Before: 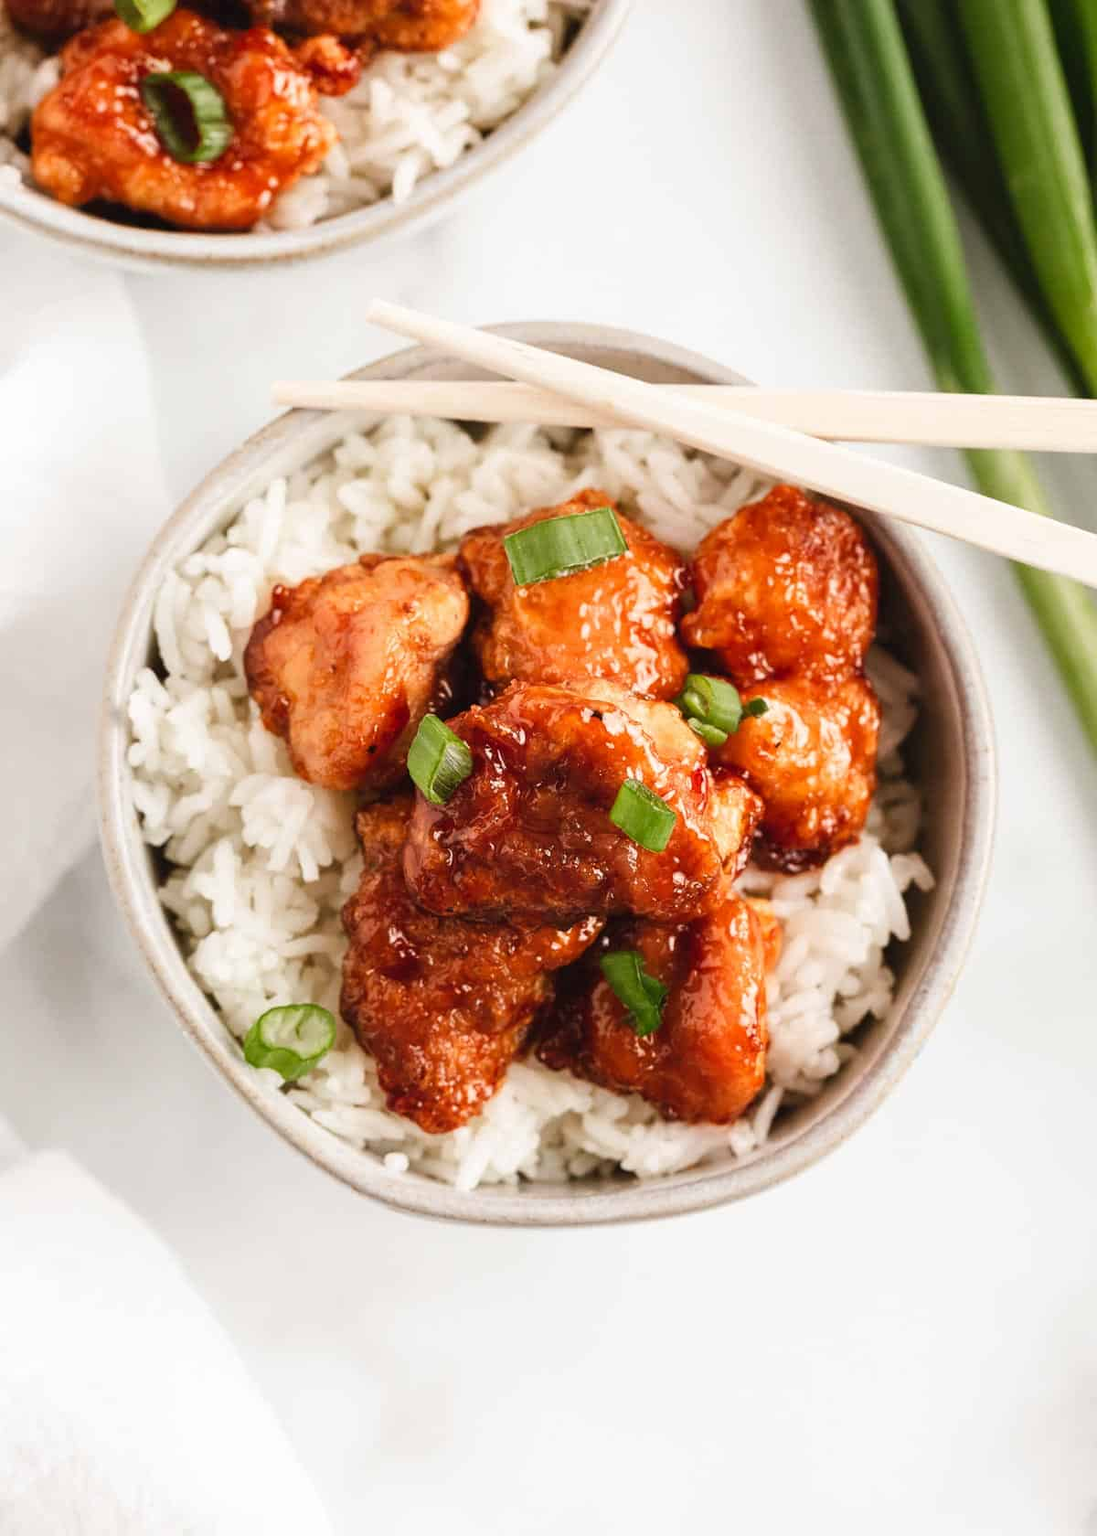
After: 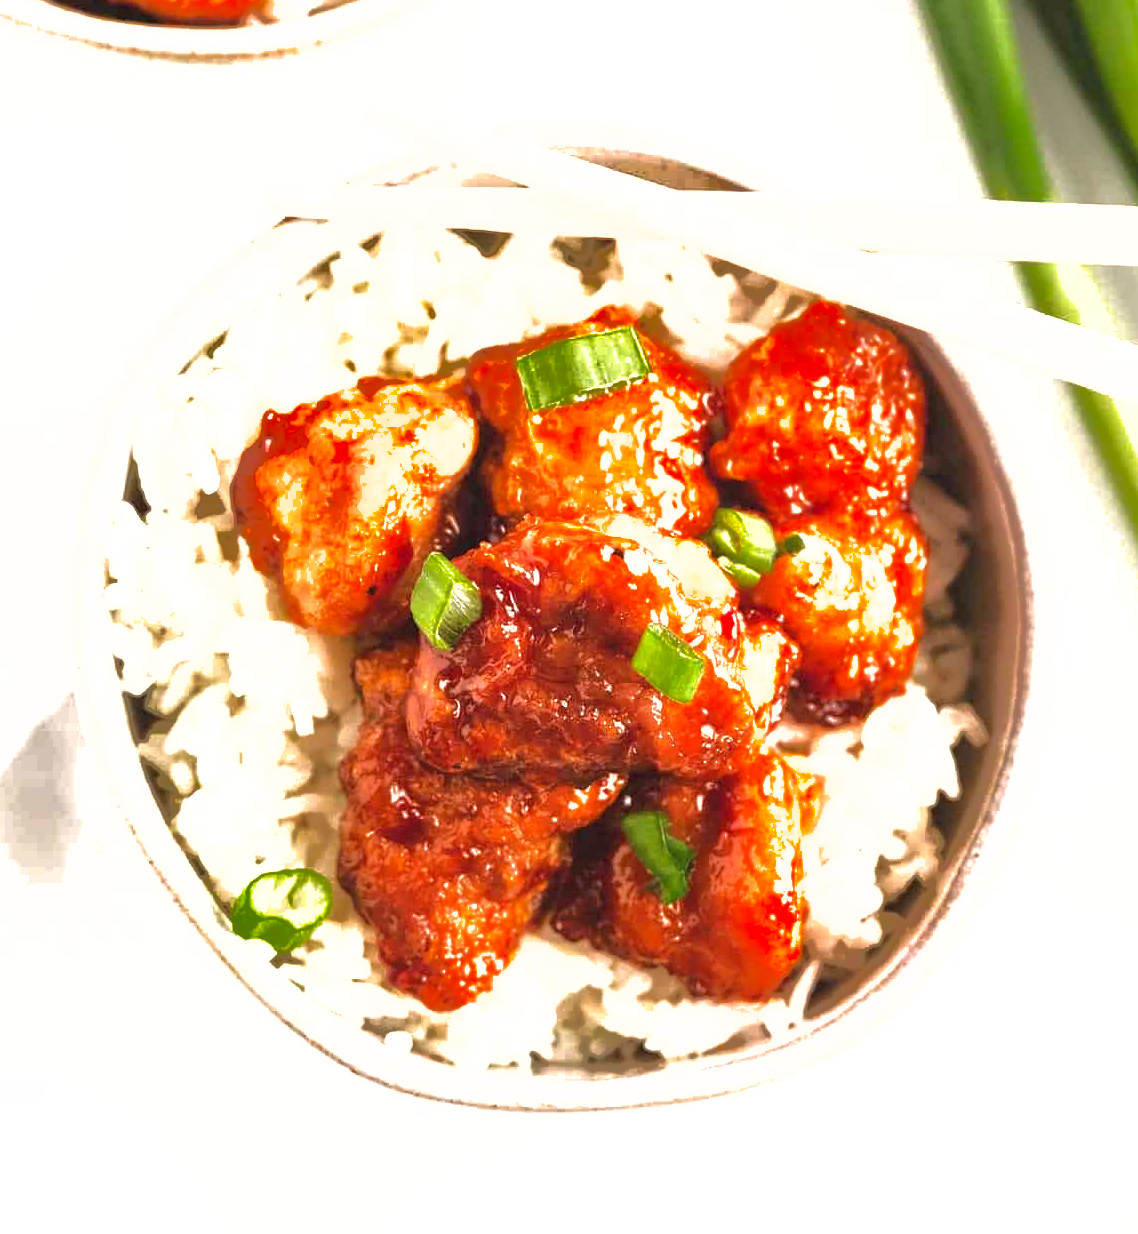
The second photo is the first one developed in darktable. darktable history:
crop and rotate: left 2.978%, top 13.688%, right 2.168%, bottom 12.827%
color correction: highlights a* 0.01, highlights b* -0.36
exposure: exposure 1.134 EV, compensate exposure bias true, compensate highlight preservation false
shadows and highlights: shadows 39.92, highlights -59.93
